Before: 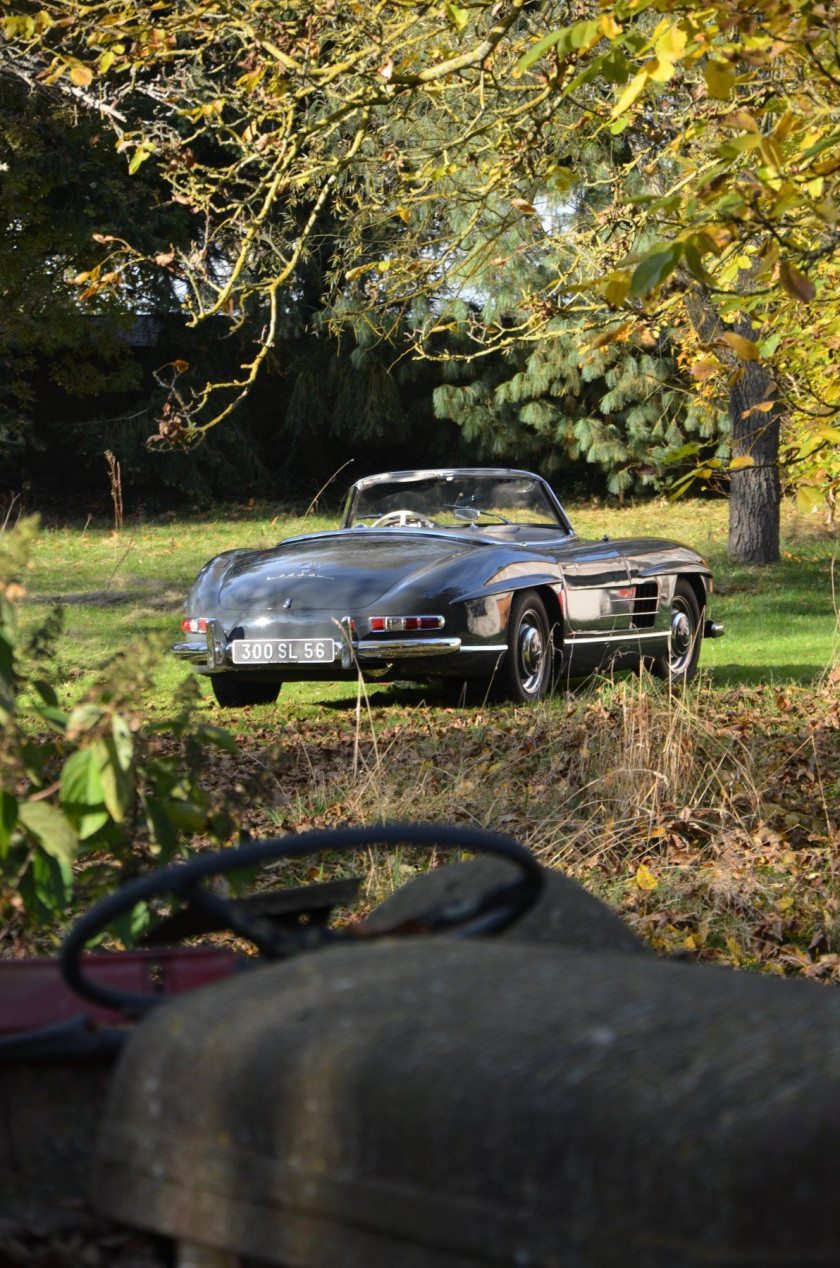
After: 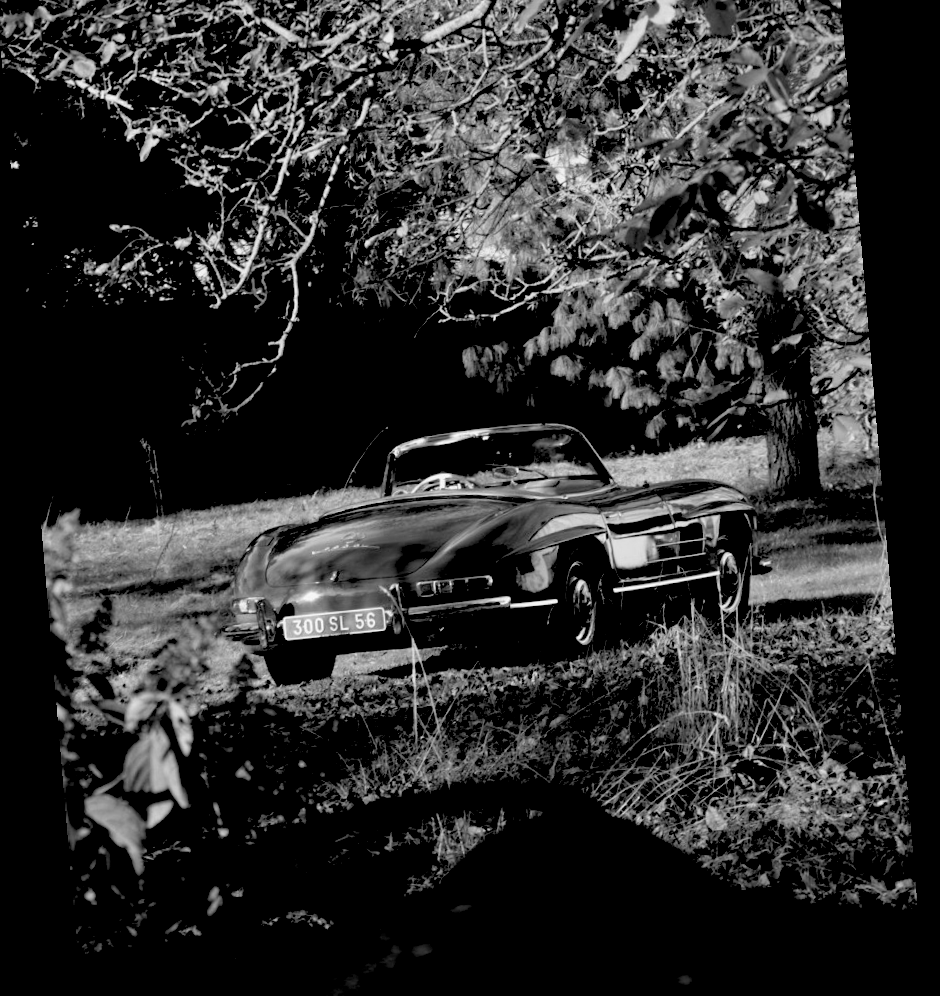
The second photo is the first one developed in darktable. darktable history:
exposure: black level correction 0.1, exposure -0.092 EV, compensate highlight preservation false
contrast brightness saturation: contrast 0.04, saturation 0.07
rotate and perspective: rotation -4.86°, automatic cropping off
crop: left 0.387%, top 5.469%, bottom 19.809%
white balance: red 1.009, blue 1.027
monochrome: on, module defaults
